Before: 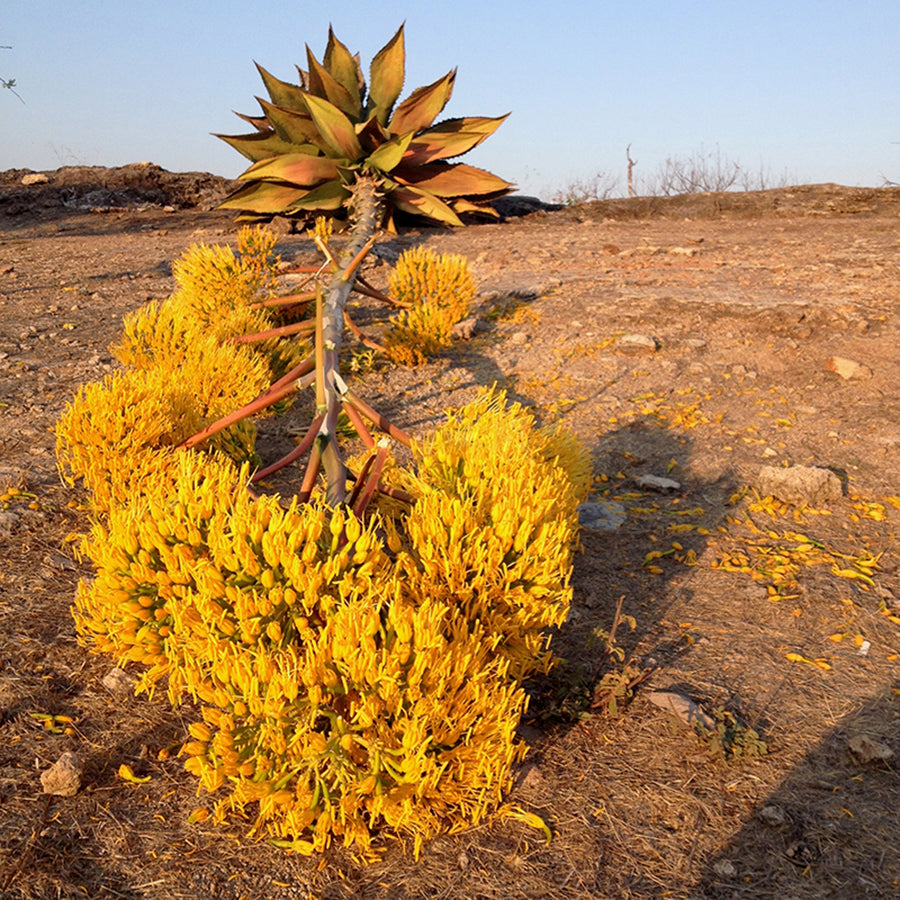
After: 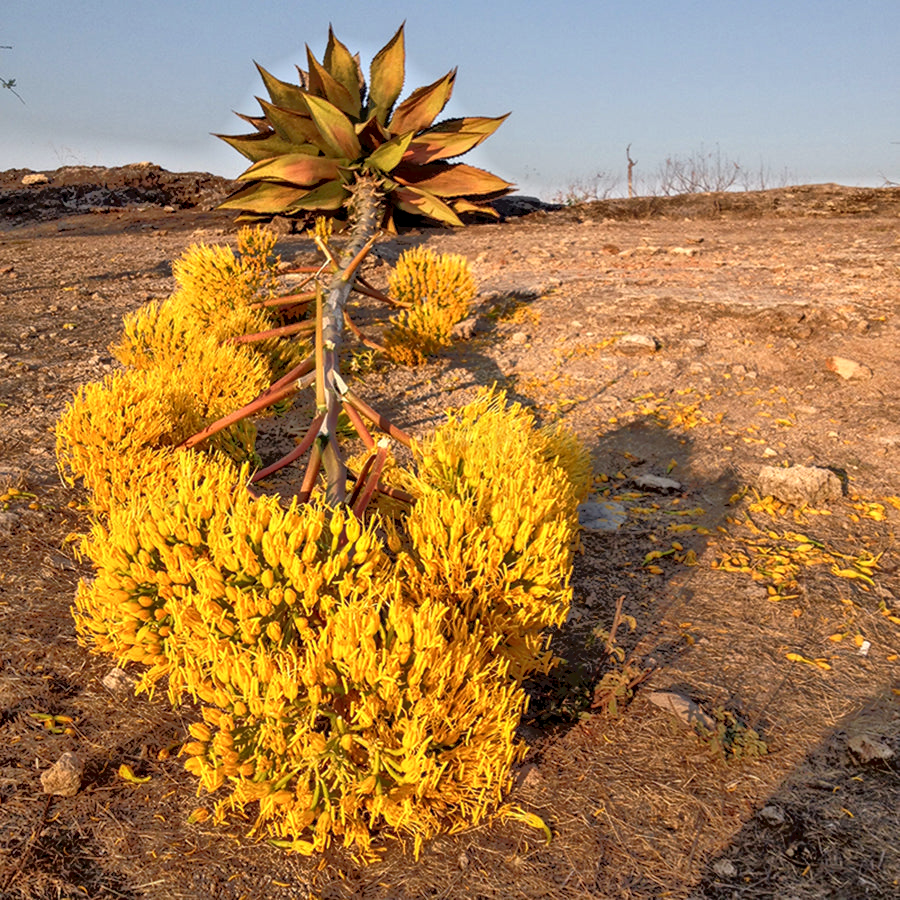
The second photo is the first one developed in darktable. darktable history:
tone equalizer: -7 EV -0.594 EV, -6 EV 1.04 EV, -5 EV -0.475 EV, -4 EV 0.464 EV, -3 EV 0.408 EV, -2 EV 0.135 EV, -1 EV -0.13 EV, +0 EV -0.41 EV
local contrast: detail 130%
